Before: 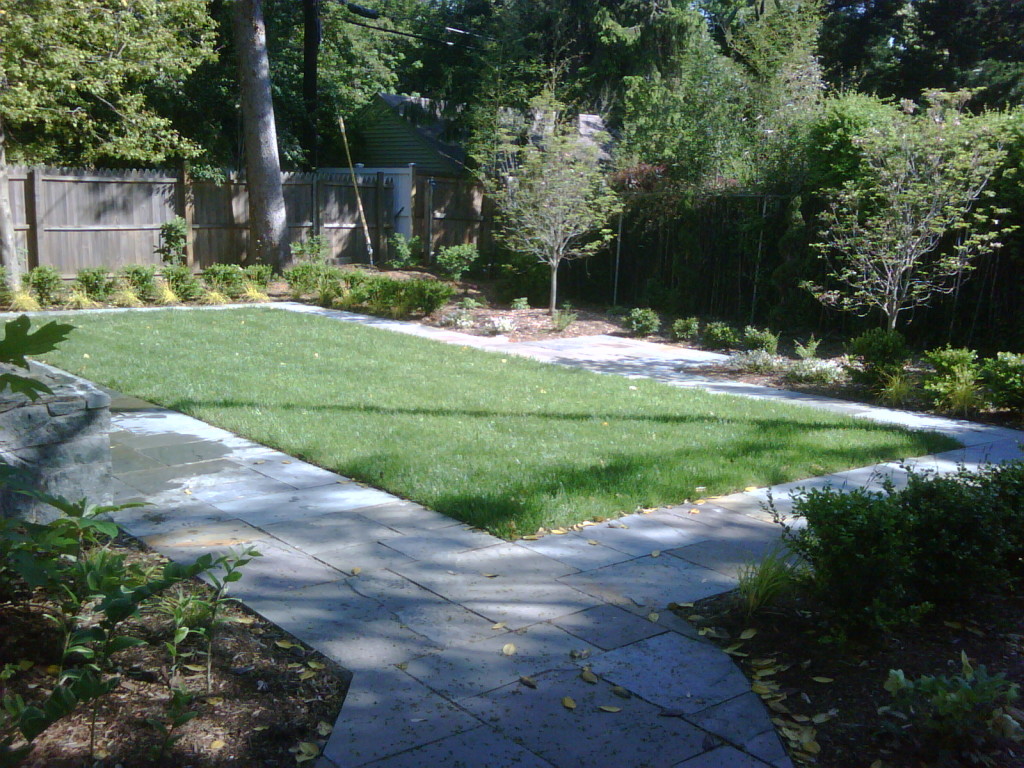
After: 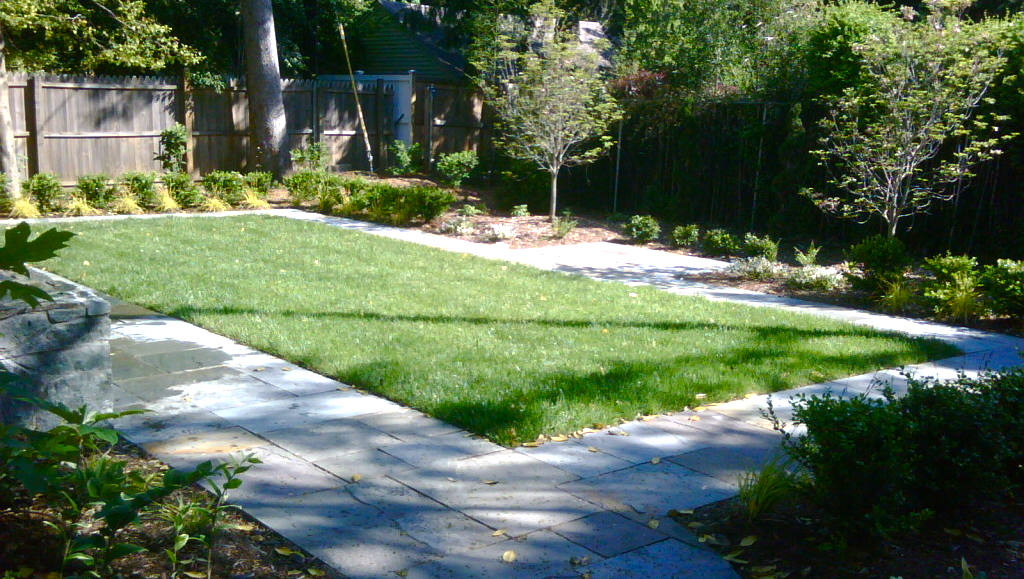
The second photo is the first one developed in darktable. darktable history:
color balance rgb: highlights gain › chroma 3.009%, highlights gain › hue 75.58°, perceptual saturation grading › global saturation 20%, perceptual saturation grading › highlights -25.486%, perceptual saturation grading › shadows 50.491%, perceptual brilliance grading › global brilliance 15.505%, perceptual brilliance grading › shadows -34.448%, global vibrance 20%
crop and rotate: top 12.208%, bottom 12.345%
